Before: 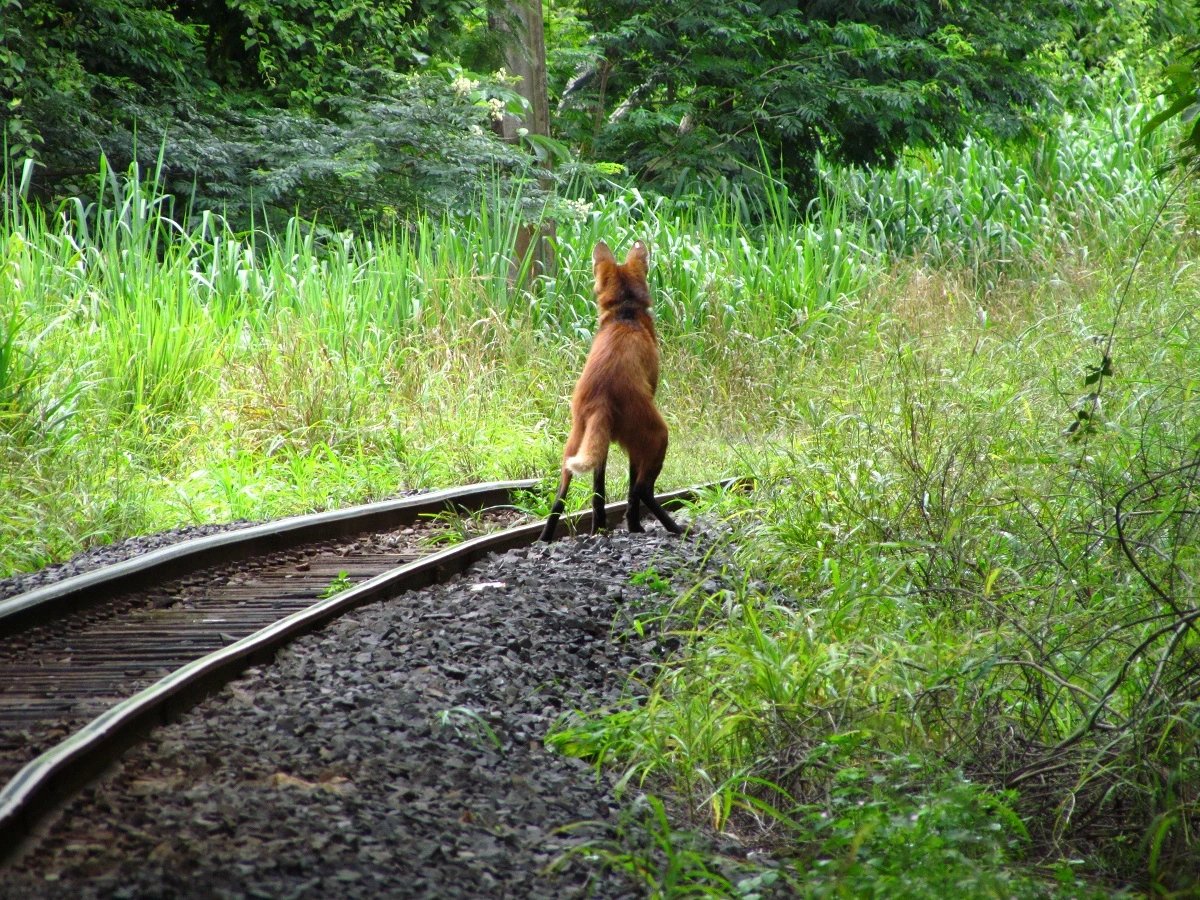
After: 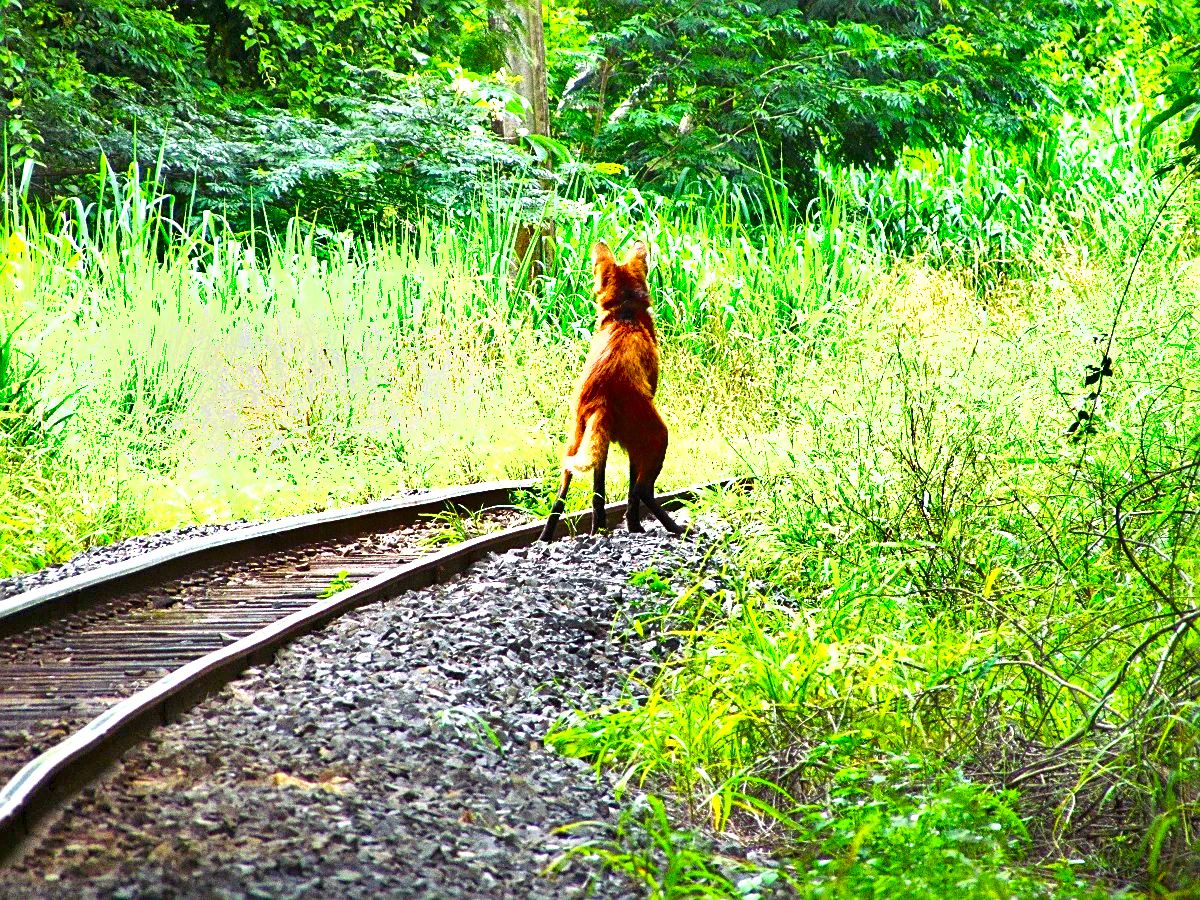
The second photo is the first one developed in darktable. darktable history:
exposure: black level correction 0.001, exposure 1.735 EV, compensate highlight preservation false
sharpen: on, module defaults
color balance rgb: linear chroma grading › global chroma 15%, perceptual saturation grading › global saturation 30%
grain: coarseness 0.09 ISO, strength 40%
shadows and highlights: white point adjustment 0.05, highlights color adjustment 55.9%, soften with gaussian
